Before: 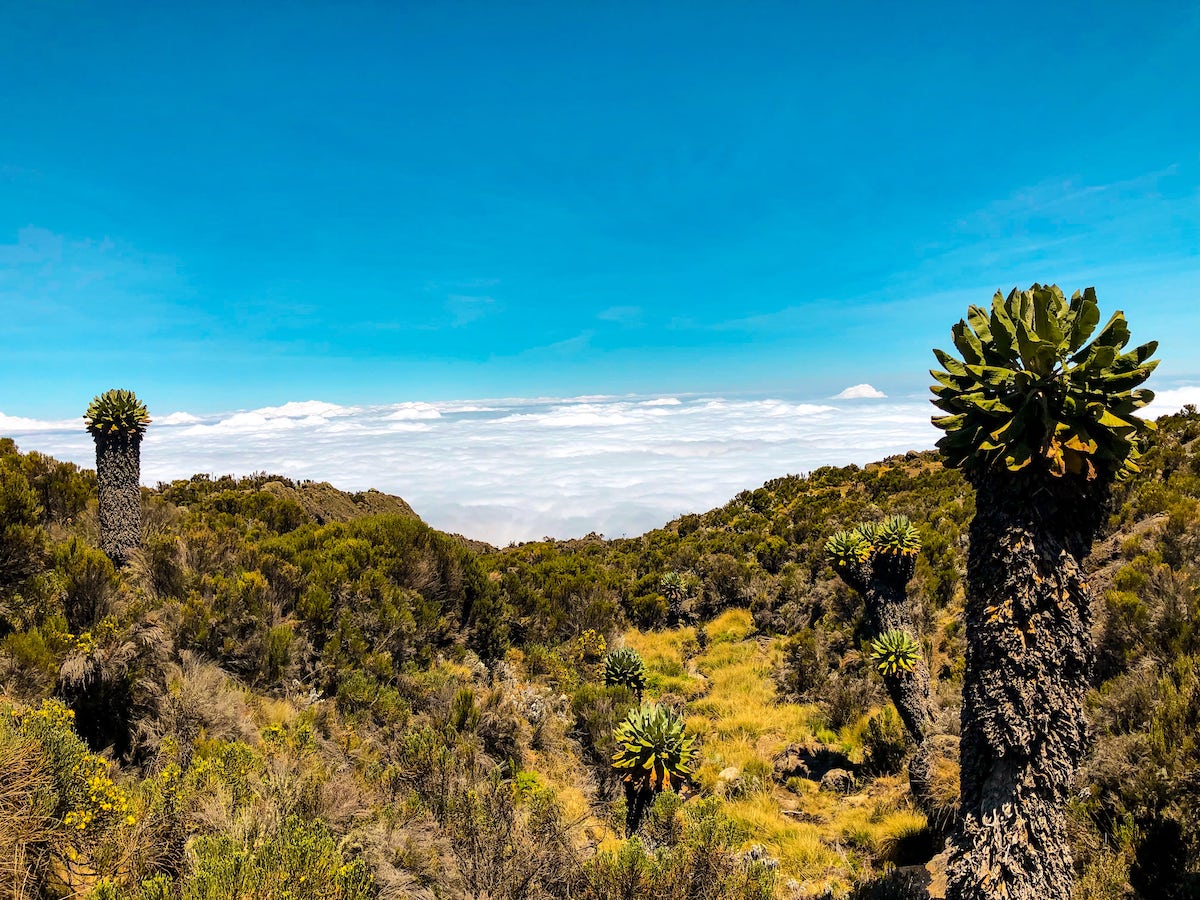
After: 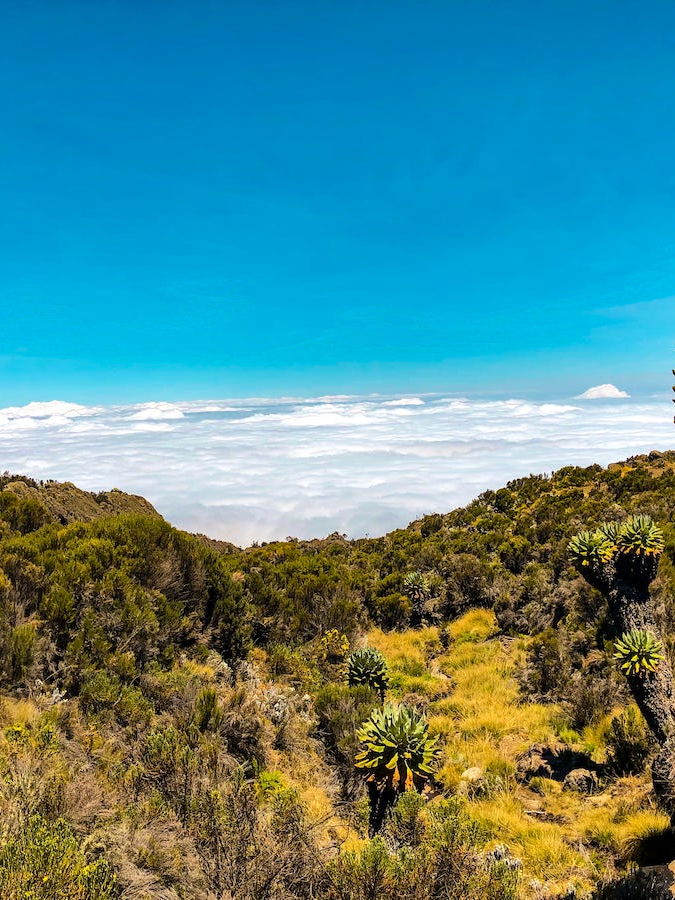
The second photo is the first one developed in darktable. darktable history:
haze removal: compatibility mode true, adaptive false
crop: left 21.496%, right 22.254%
